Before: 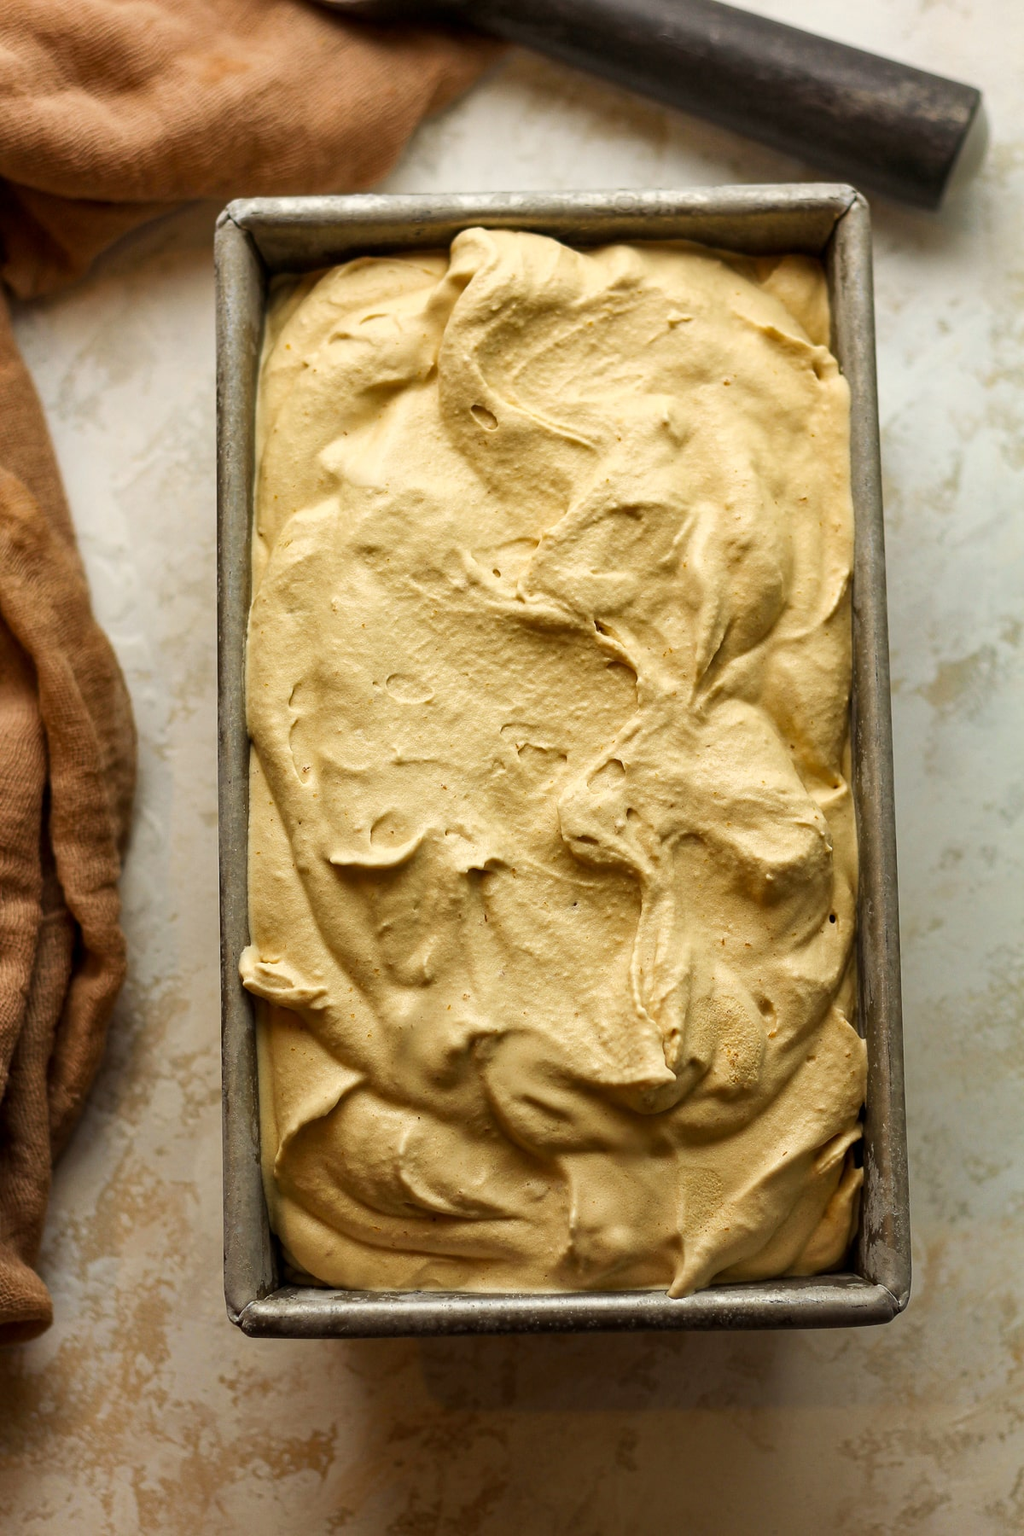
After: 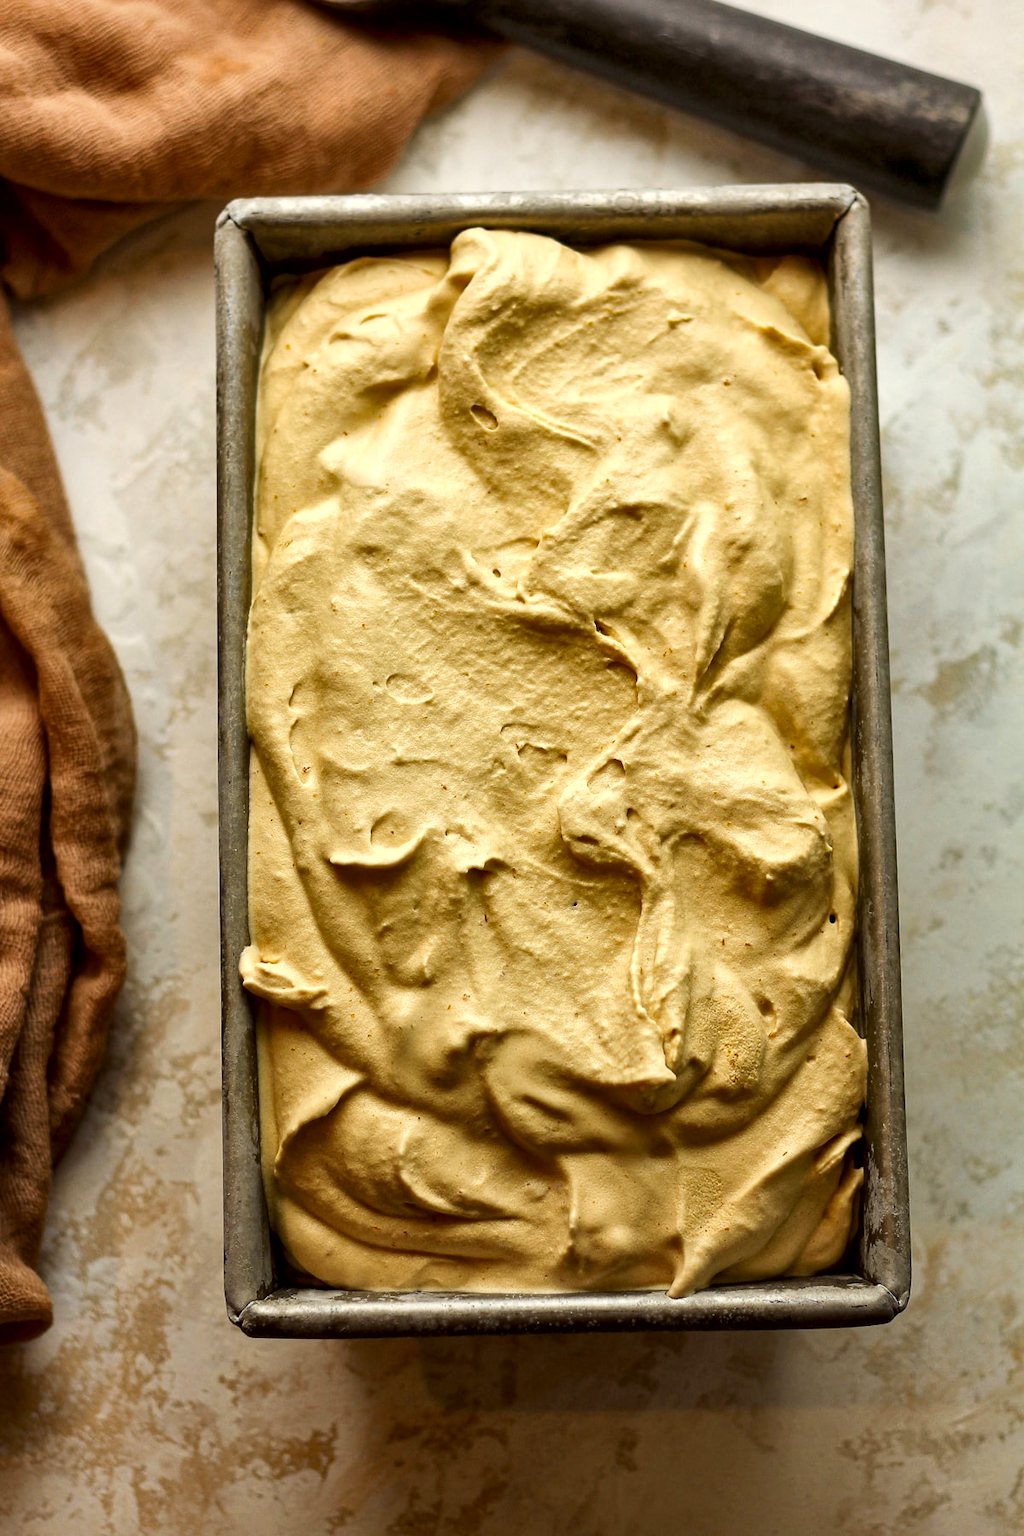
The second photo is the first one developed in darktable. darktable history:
contrast brightness saturation: saturation 0.13
local contrast: mode bilateral grid, contrast 25, coarseness 47, detail 151%, midtone range 0.2
